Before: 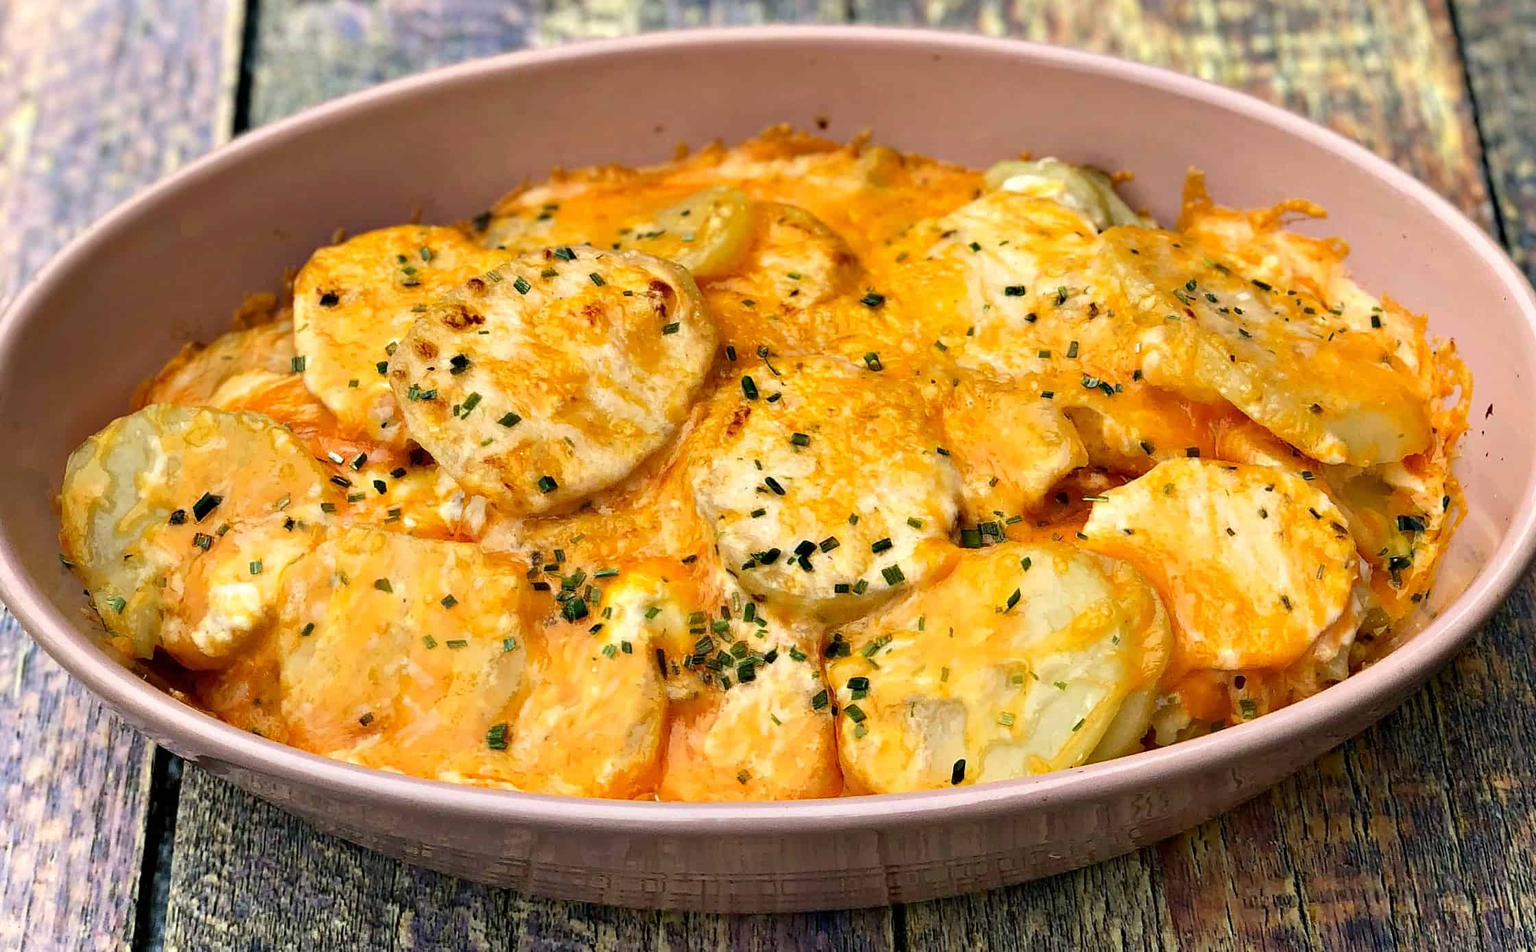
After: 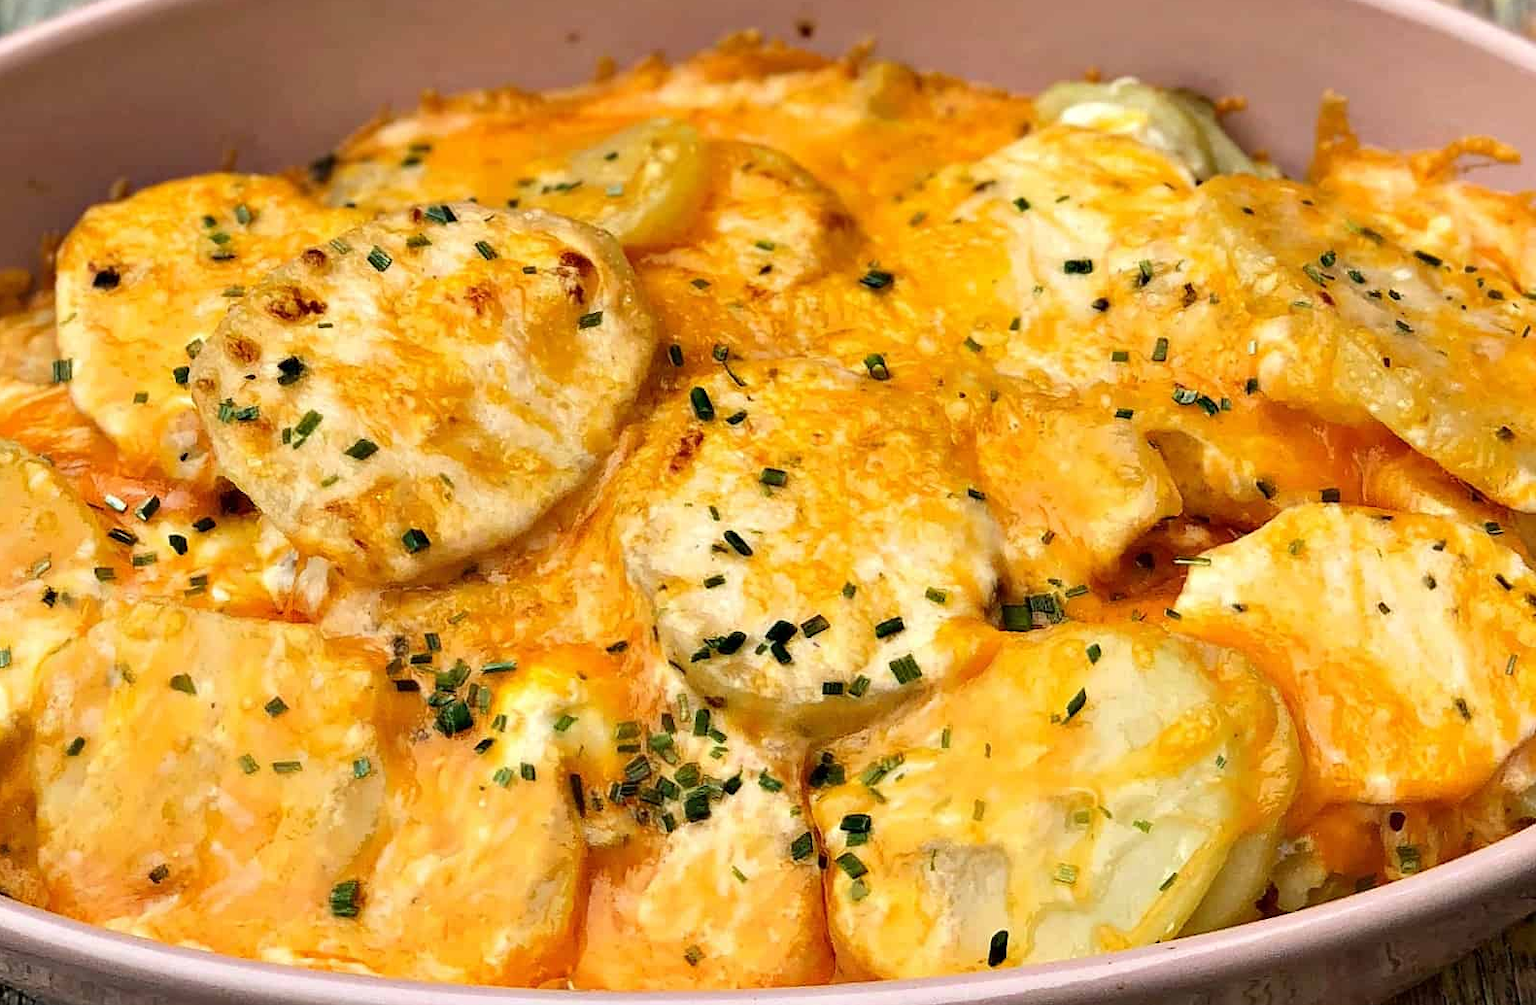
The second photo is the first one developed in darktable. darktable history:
crop and rotate: left 16.586%, top 10.834%, right 12.854%, bottom 14.651%
